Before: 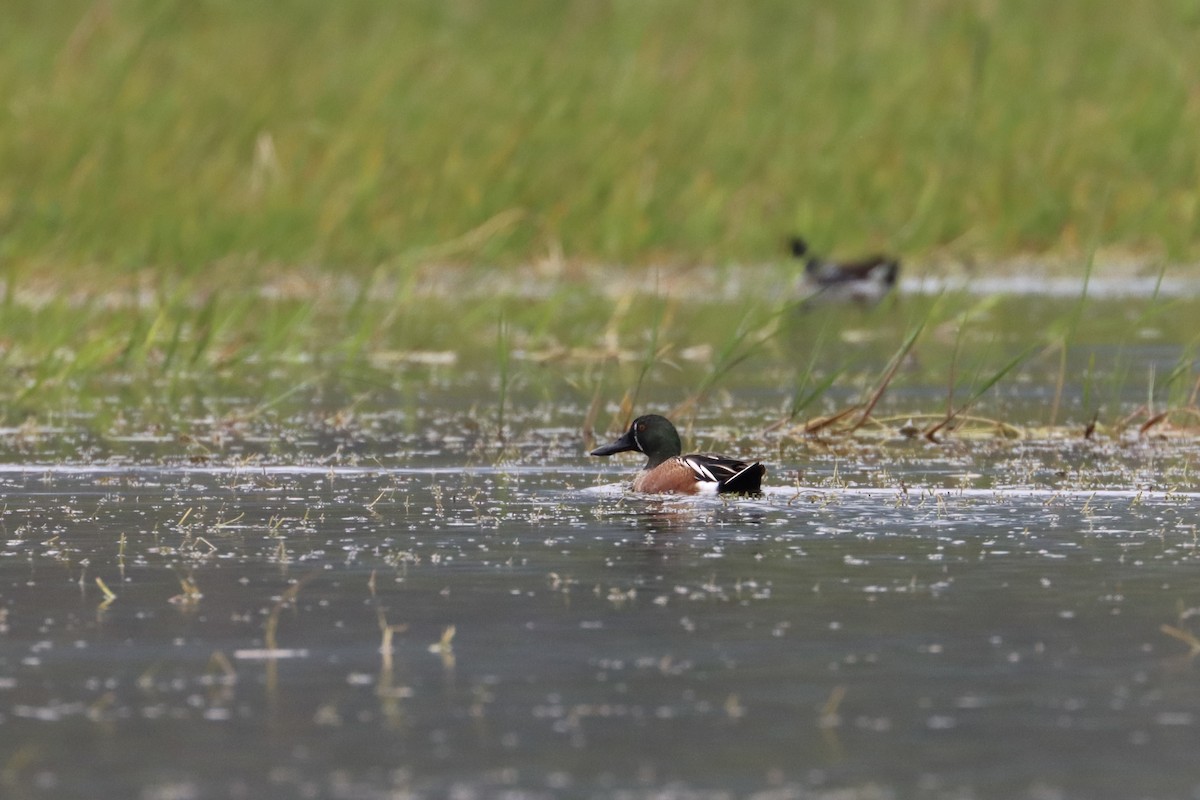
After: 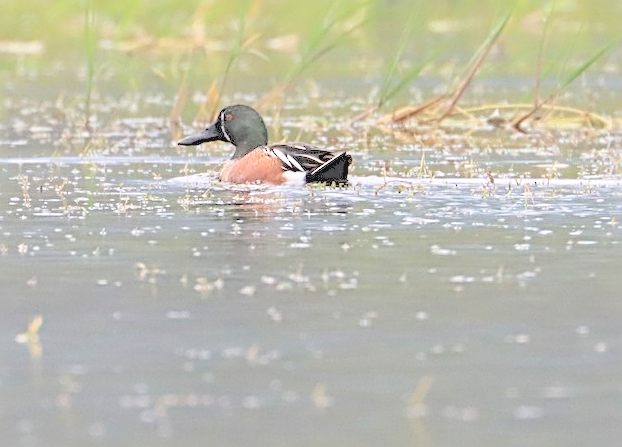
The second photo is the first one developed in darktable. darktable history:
crop: left 34.445%, top 38.759%, right 13.704%, bottom 5.319%
local contrast: detail 109%
contrast brightness saturation: brightness 0.981
sharpen: radius 2.828, amount 0.71
